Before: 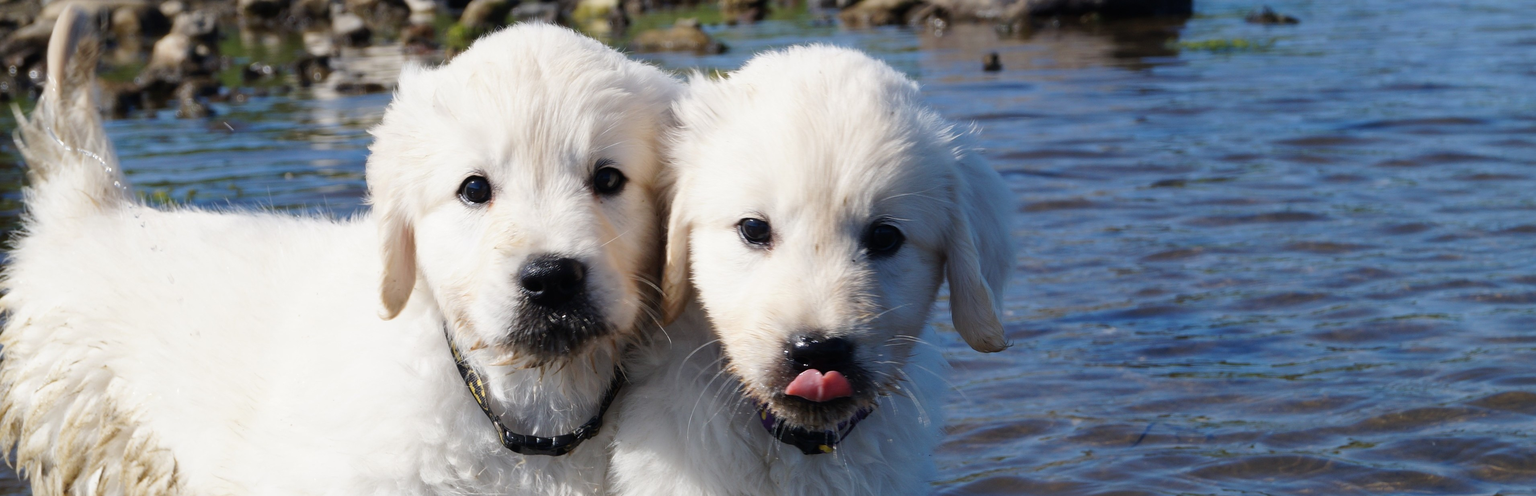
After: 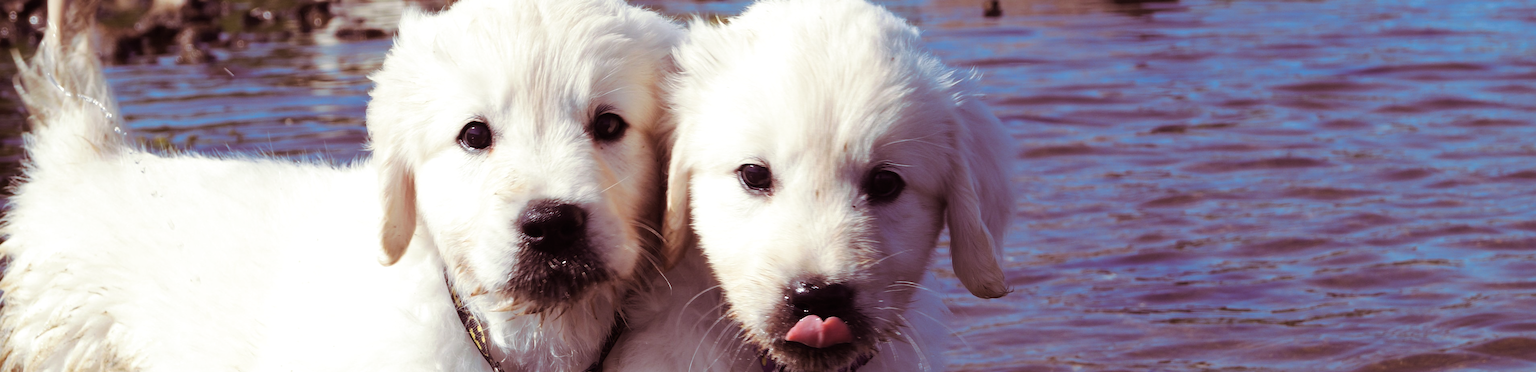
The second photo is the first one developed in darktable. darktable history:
vibrance: vibrance 15%
crop: top 11.038%, bottom 13.962%
color balance rgb: linear chroma grading › shadows 32%, linear chroma grading › global chroma -2%, linear chroma grading › mid-tones 4%, perceptual saturation grading › global saturation -2%, perceptual saturation grading › highlights -8%, perceptual saturation grading › mid-tones 8%, perceptual saturation grading › shadows 4%, perceptual brilliance grading › highlights 8%, perceptual brilliance grading › mid-tones 4%, perceptual brilliance grading › shadows 2%, global vibrance 16%, saturation formula JzAzBz (2021)
split-toning: on, module defaults
